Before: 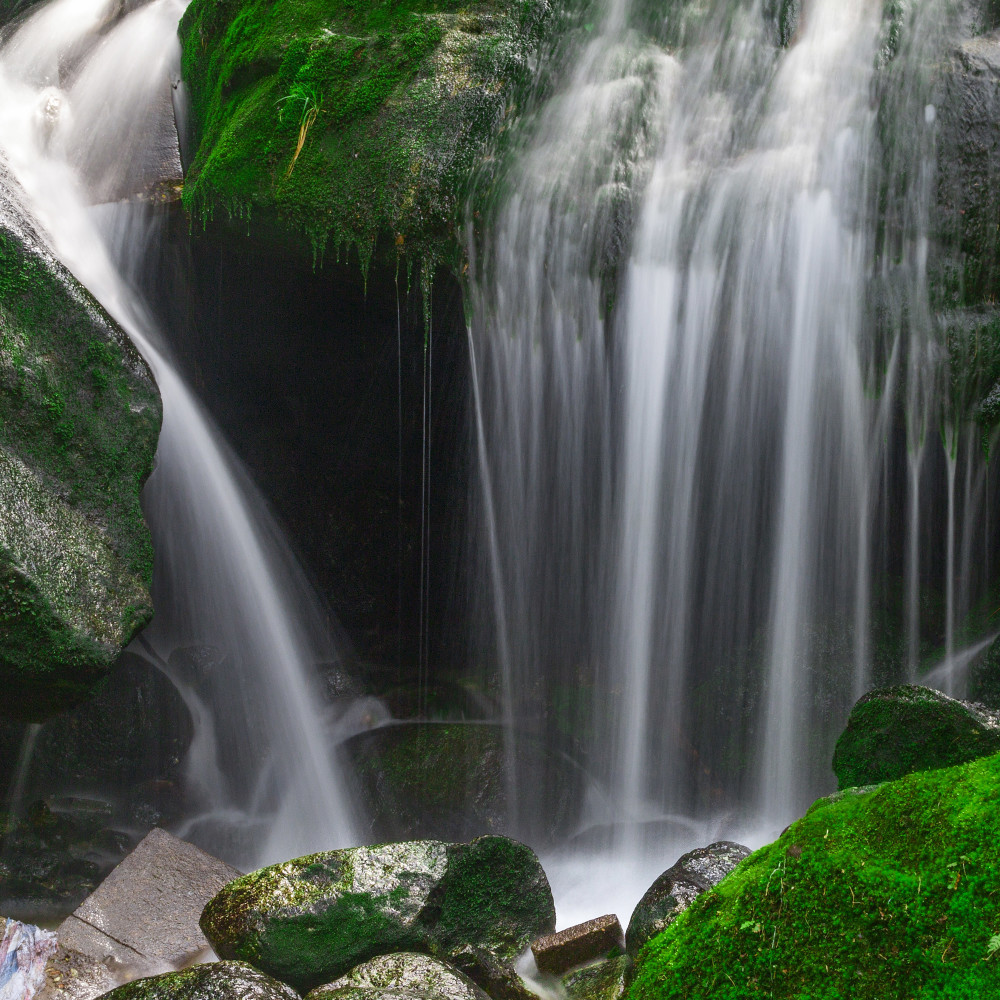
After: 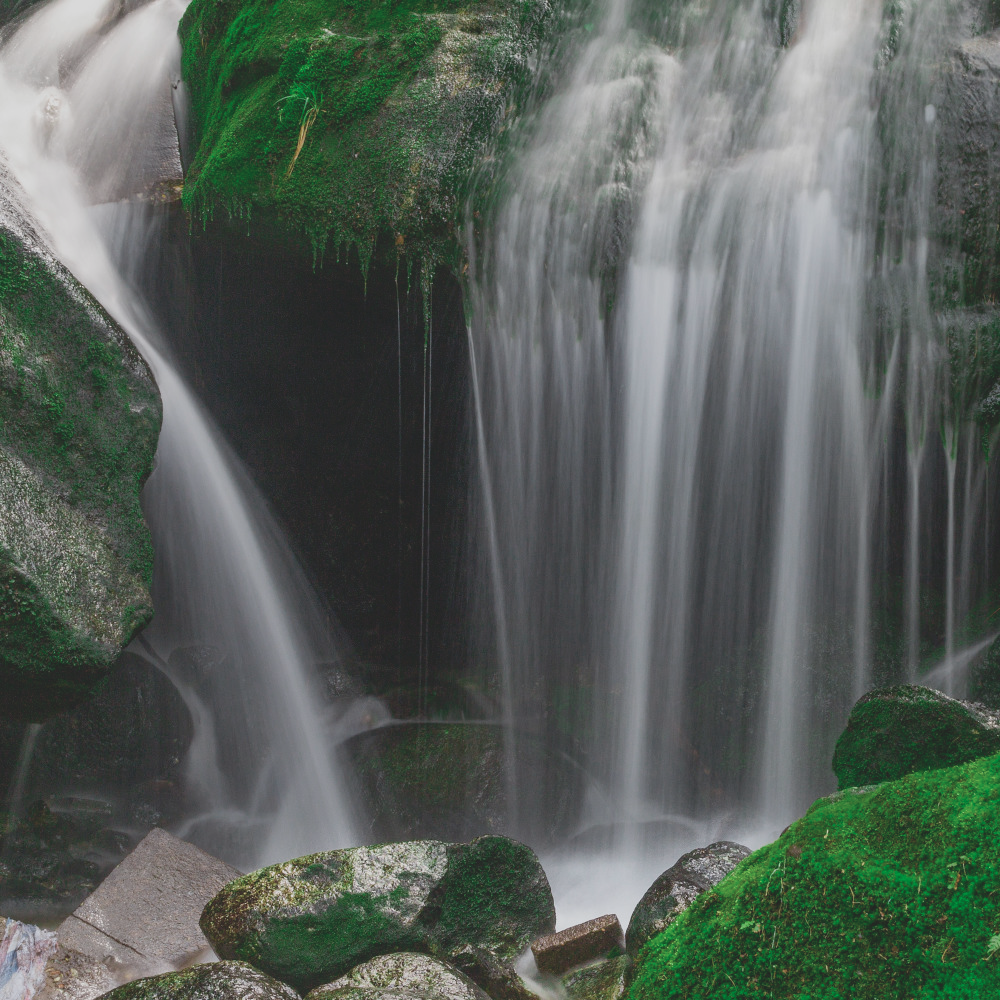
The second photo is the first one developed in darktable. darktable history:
color calibration: illuminant same as pipeline (D50), x 0.346, y 0.359, temperature 5002.42 K
contrast brightness saturation: contrast -0.26, saturation -0.43
